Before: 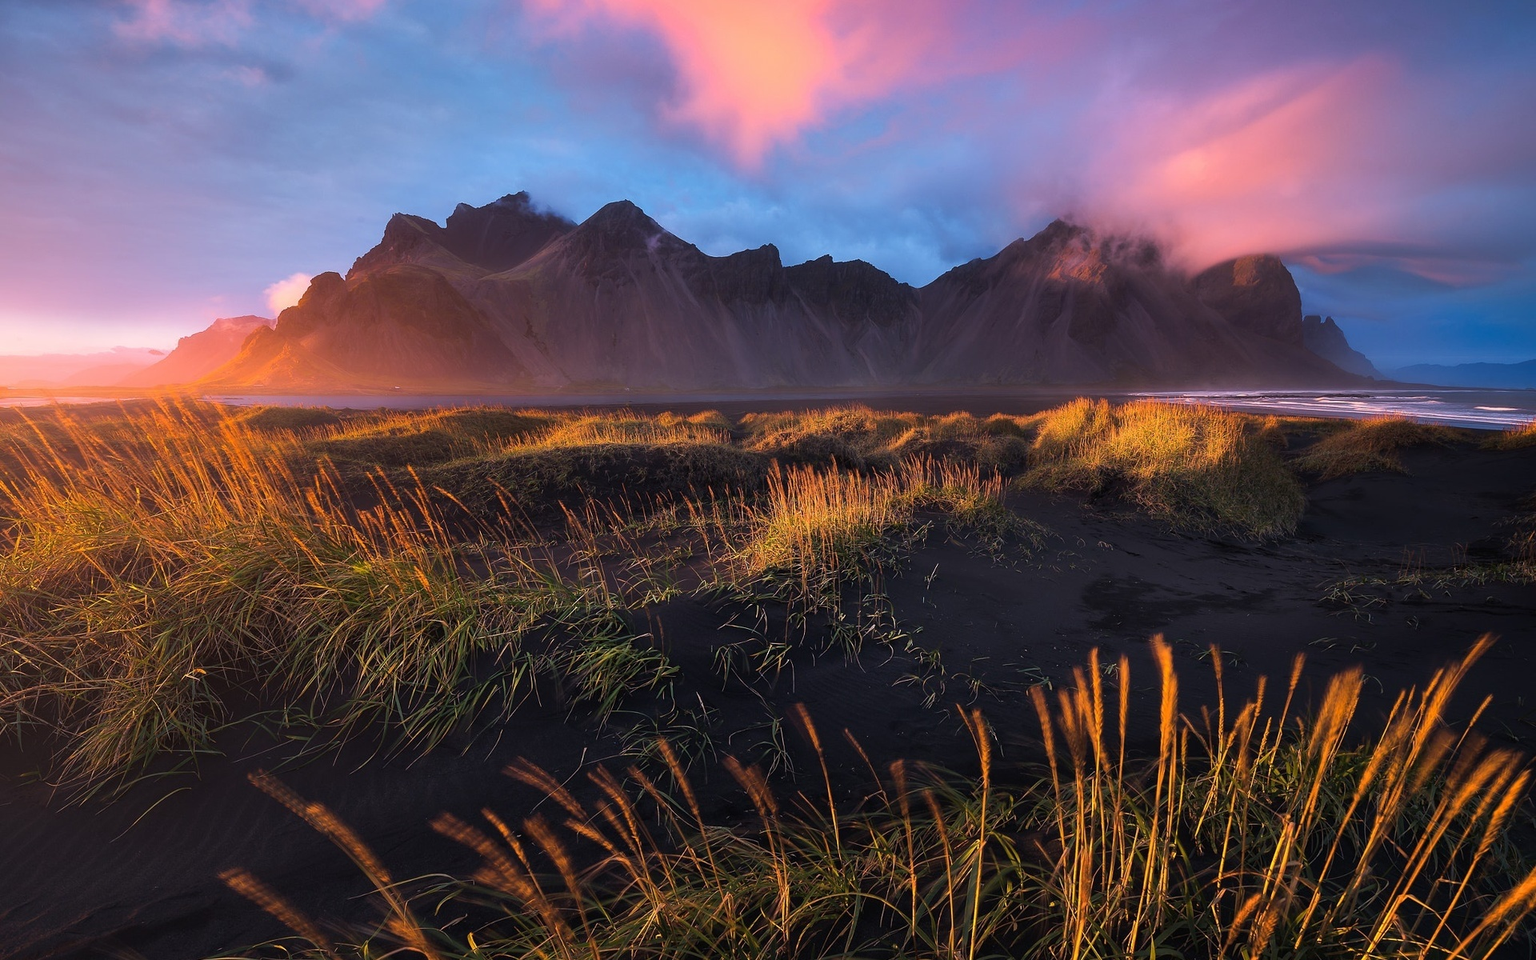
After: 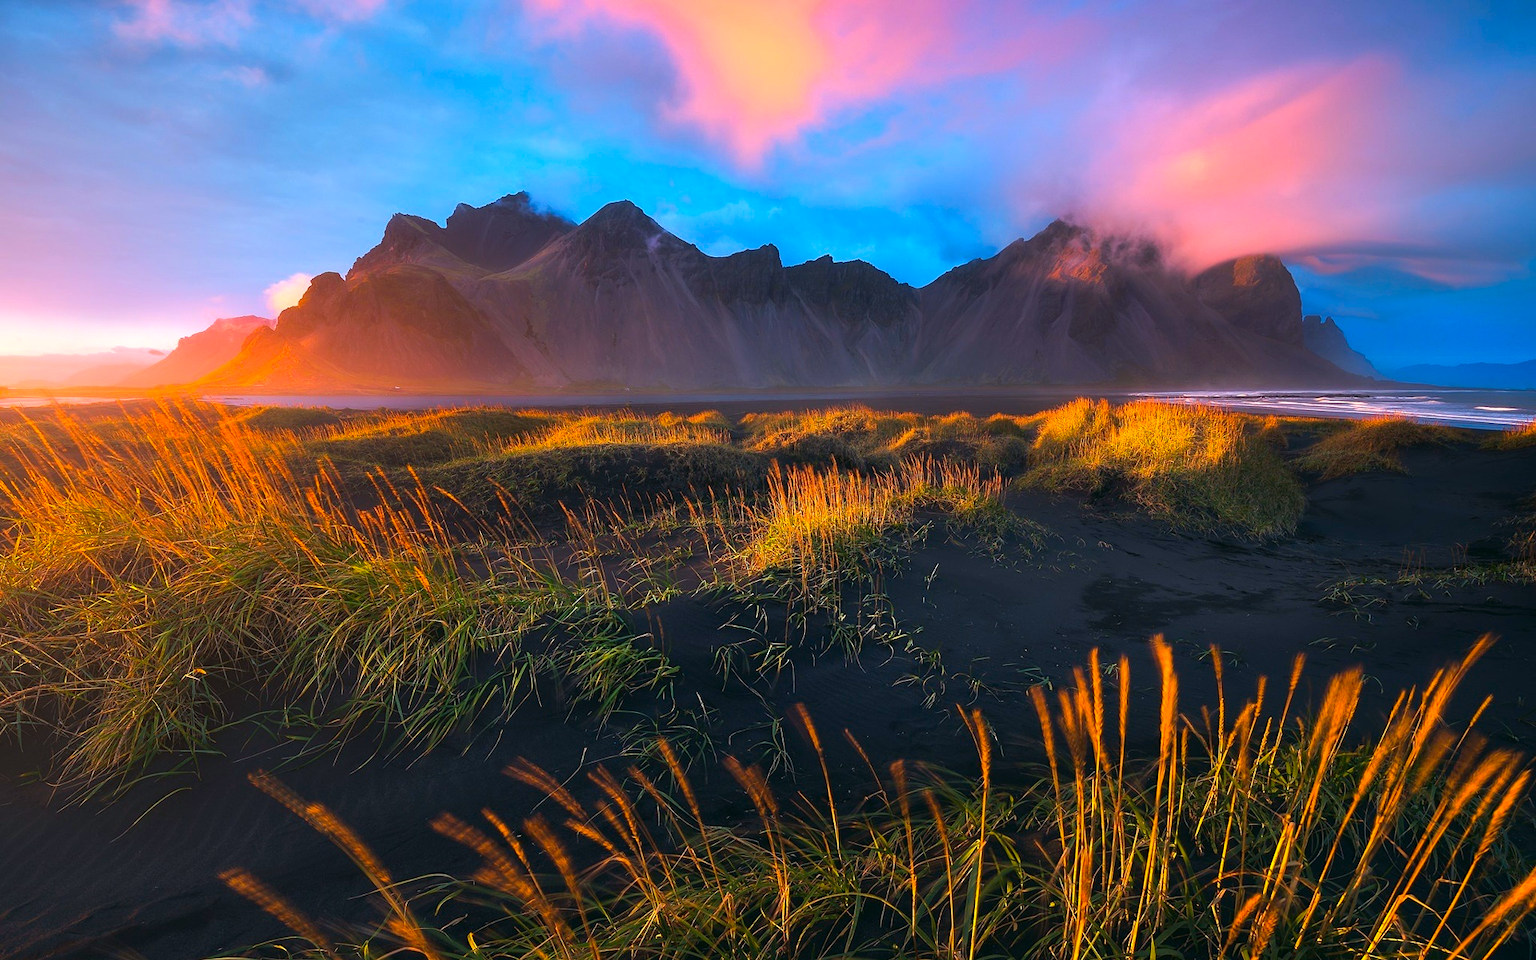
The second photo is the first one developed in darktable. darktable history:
color correction: highlights a* -7.33, highlights b* 1.26, shadows a* -3.55, saturation 1.4
local contrast: mode bilateral grid, contrast 100, coarseness 100, detail 91%, midtone range 0.2
exposure: exposure 0.375 EV, compensate highlight preservation false
